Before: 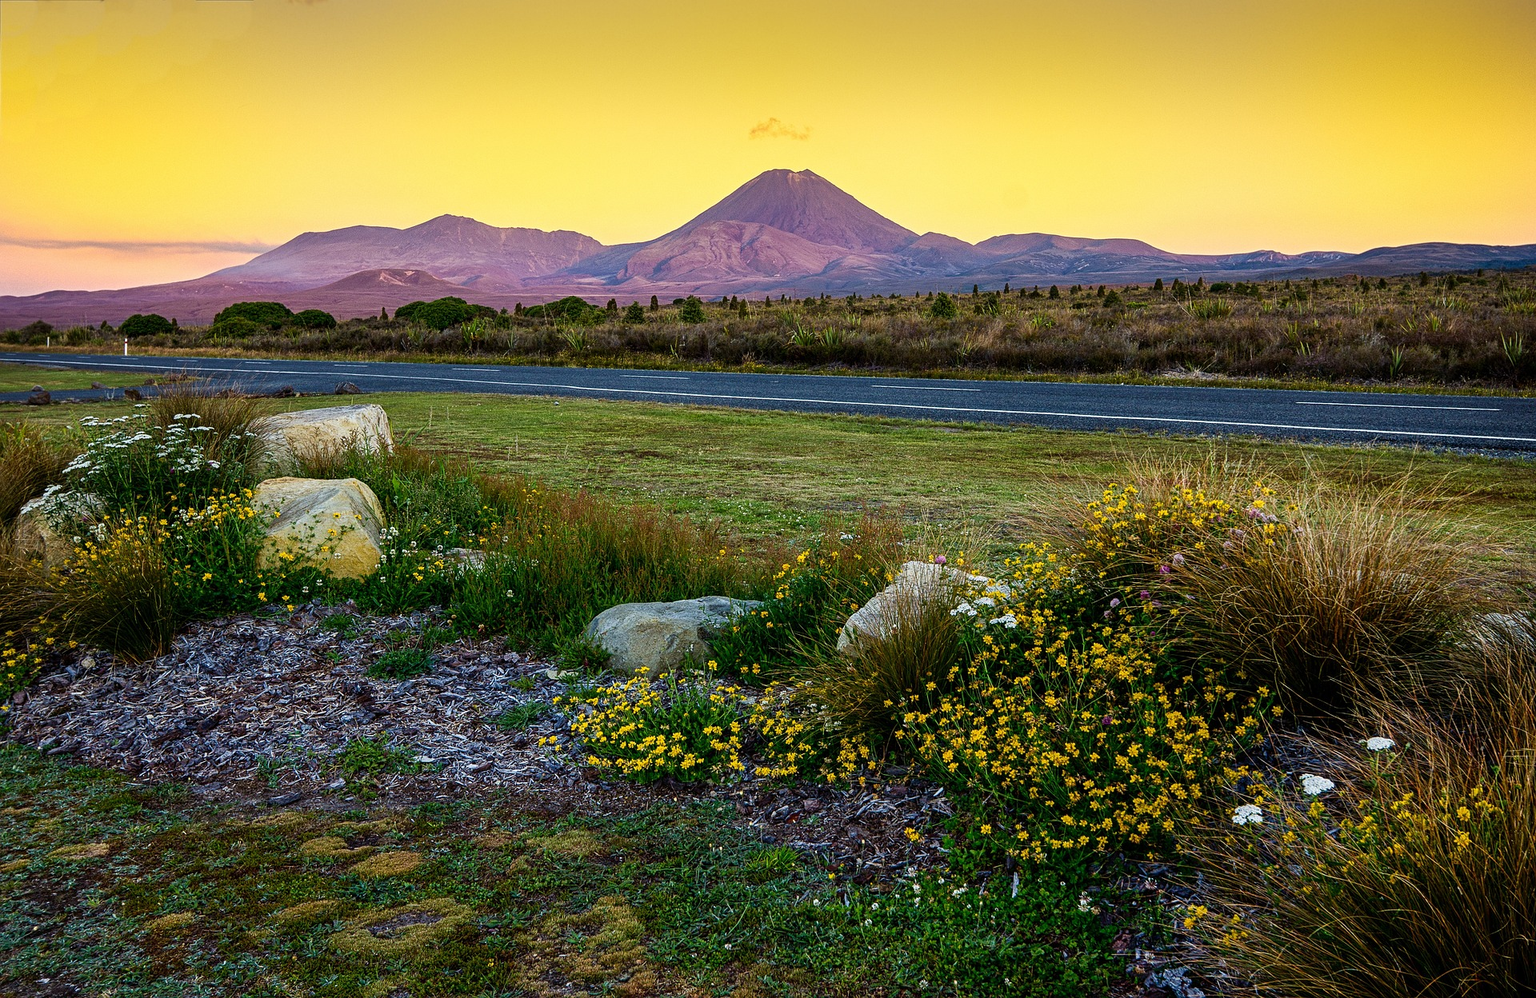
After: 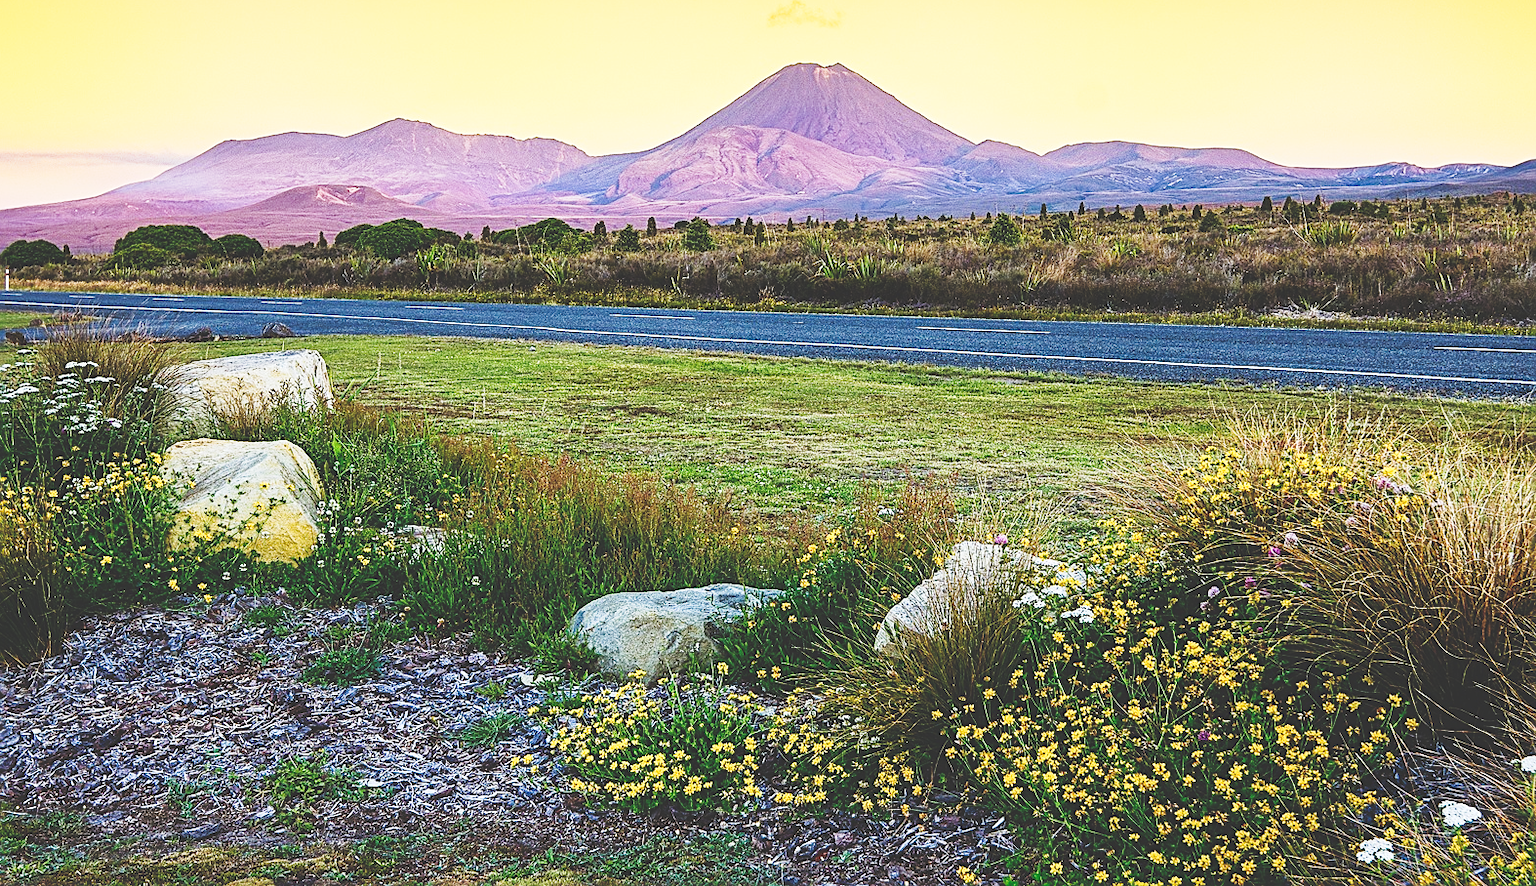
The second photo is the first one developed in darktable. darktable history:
tone curve: curves: ch0 [(0, 0) (0.003, 0.06) (0.011, 0.059) (0.025, 0.065) (0.044, 0.076) (0.069, 0.088) (0.1, 0.102) (0.136, 0.116) (0.177, 0.137) (0.224, 0.169) (0.277, 0.214) (0.335, 0.271) (0.399, 0.356) (0.468, 0.459) (0.543, 0.579) (0.623, 0.705) (0.709, 0.823) (0.801, 0.918) (0.898, 0.963) (1, 1)], preserve colors none
white balance: red 0.974, blue 1.044
exposure: black level correction -0.03, compensate highlight preservation false
base curve: curves: ch0 [(0, 0) (0.158, 0.273) (0.879, 0.895) (1, 1)], preserve colors none
crop: left 7.856%, top 11.836%, right 10.12%, bottom 15.387%
sharpen: on, module defaults
